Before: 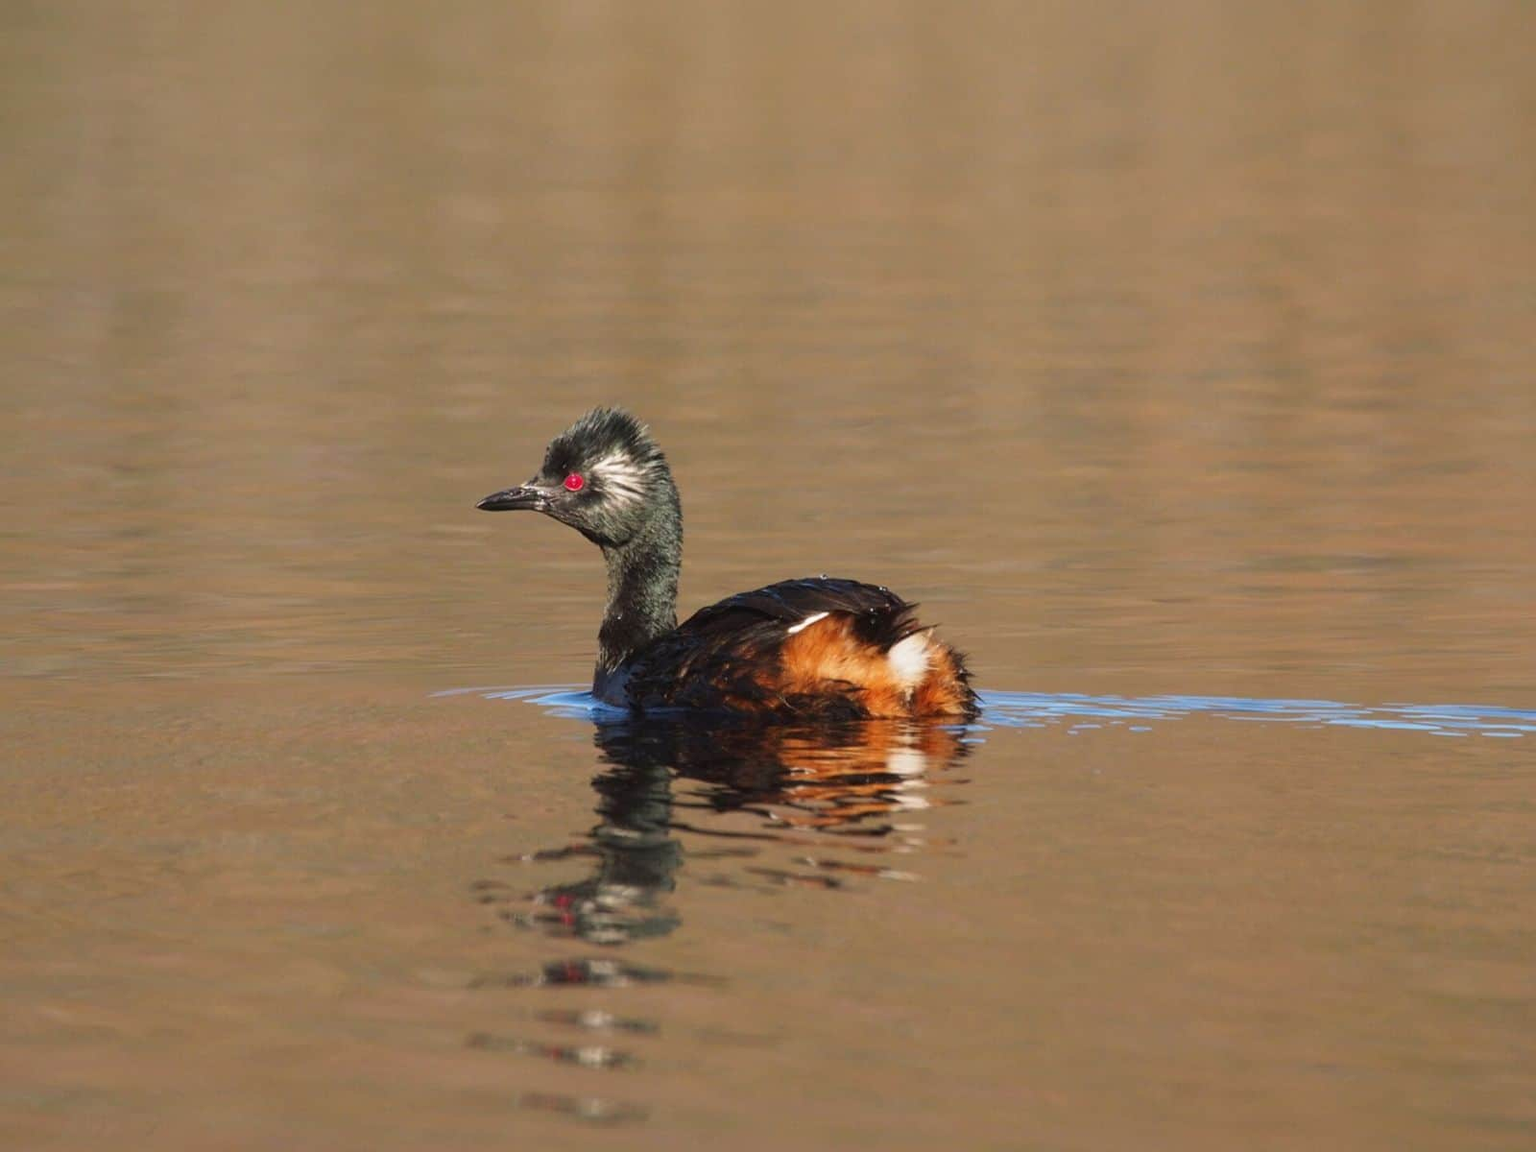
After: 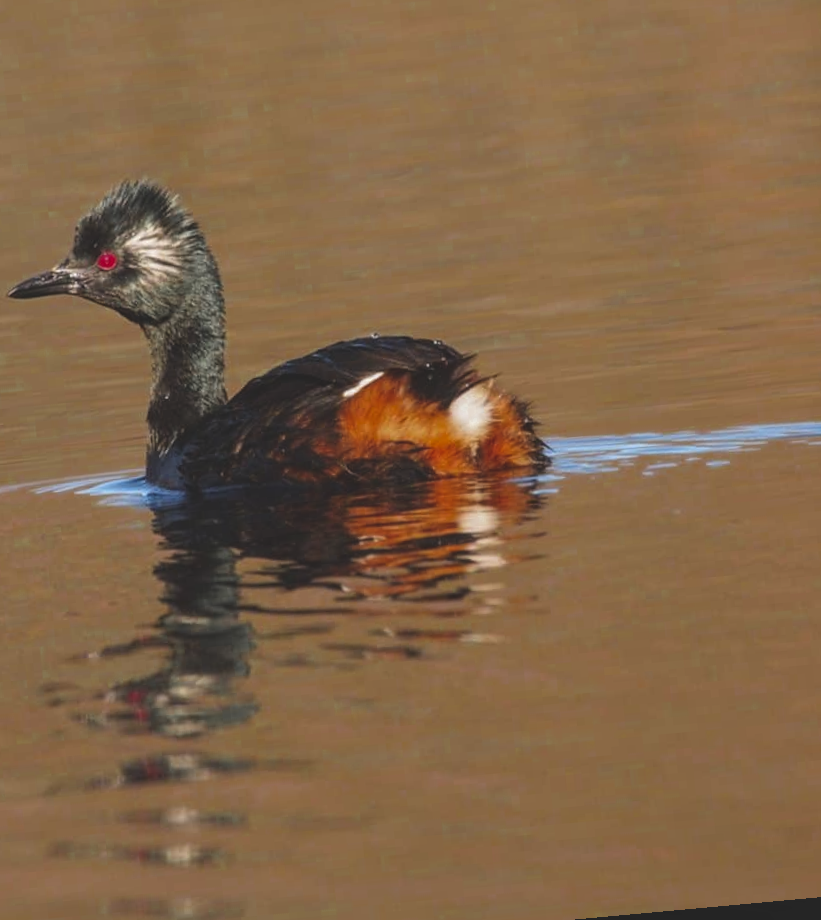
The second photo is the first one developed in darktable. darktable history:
local contrast: on, module defaults
rotate and perspective: rotation -5.2°, automatic cropping off
color zones: curves: ch0 [(0.11, 0.396) (0.195, 0.36) (0.25, 0.5) (0.303, 0.412) (0.357, 0.544) (0.75, 0.5) (0.967, 0.328)]; ch1 [(0, 0.468) (0.112, 0.512) (0.202, 0.6) (0.25, 0.5) (0.307, 0.352) (0.357, 0.544) (0.75, 0.5) (0.963, 0.524)]
exposure: black level correction -0.025, exposure -0.117 EV, compensate highlight preservation false
crop: left 31.379%, top 24.658%, right 20.326%, bottom 6.628%
